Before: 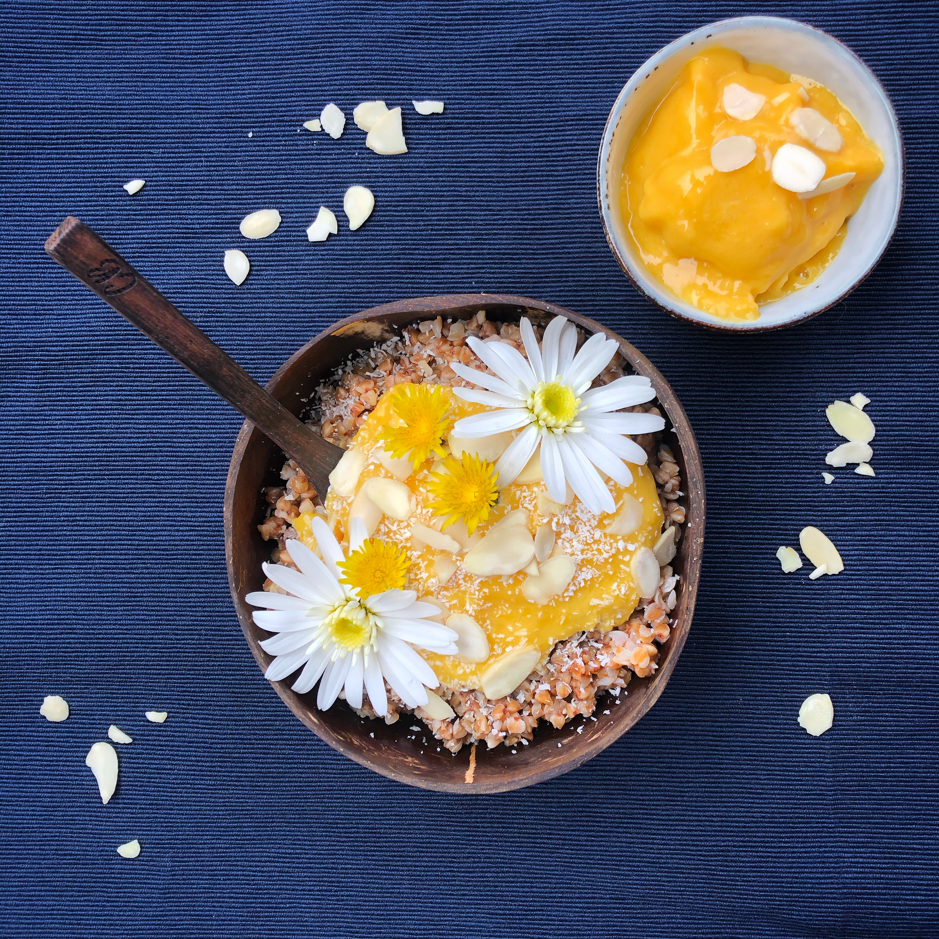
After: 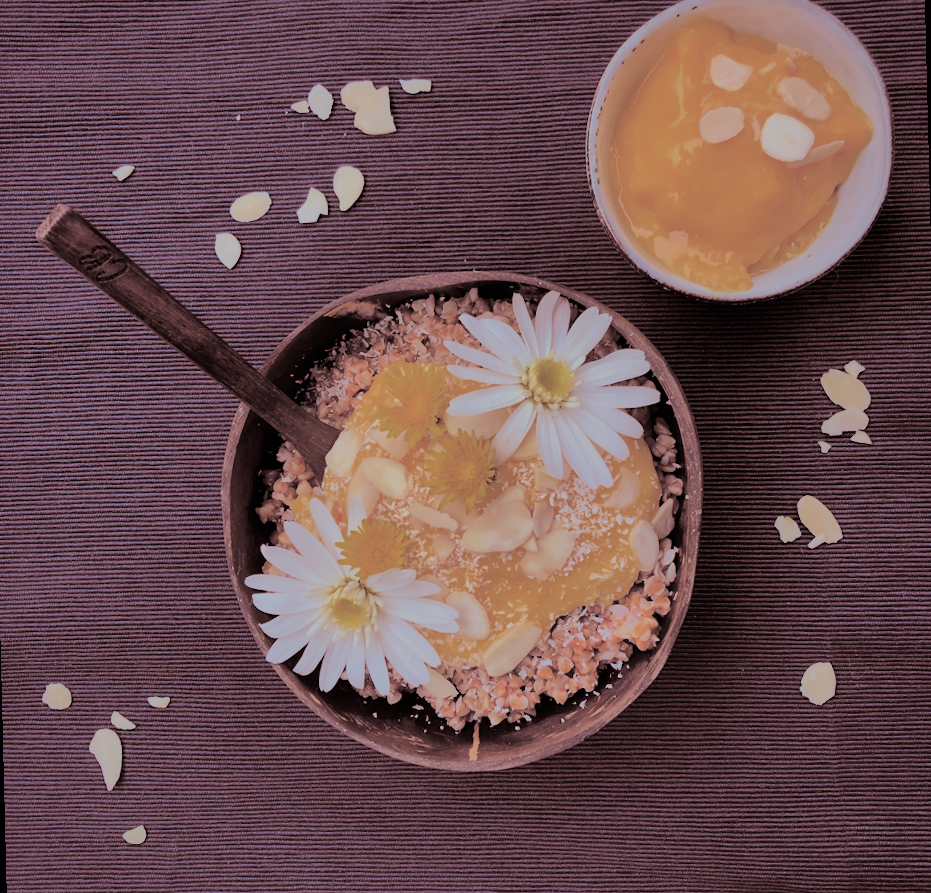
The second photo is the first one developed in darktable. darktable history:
rotate and perspective: rotation -1.42°, crop left 0.016, crop right 0.984, crop top 0.035, crop bottom 0.965
shadows and highlights: shadows 25, highlights -70
split-toning: shadows › saturation 0.3, highlights › hue 180°, highlights › saturation 0.3, compress 0%
tone equalizer: on, module defaults
filmic rgb: black relative exposure -7.65 EV, white relative exposure 4.56 EV, hardness 3.61, color science v6 (2022)
